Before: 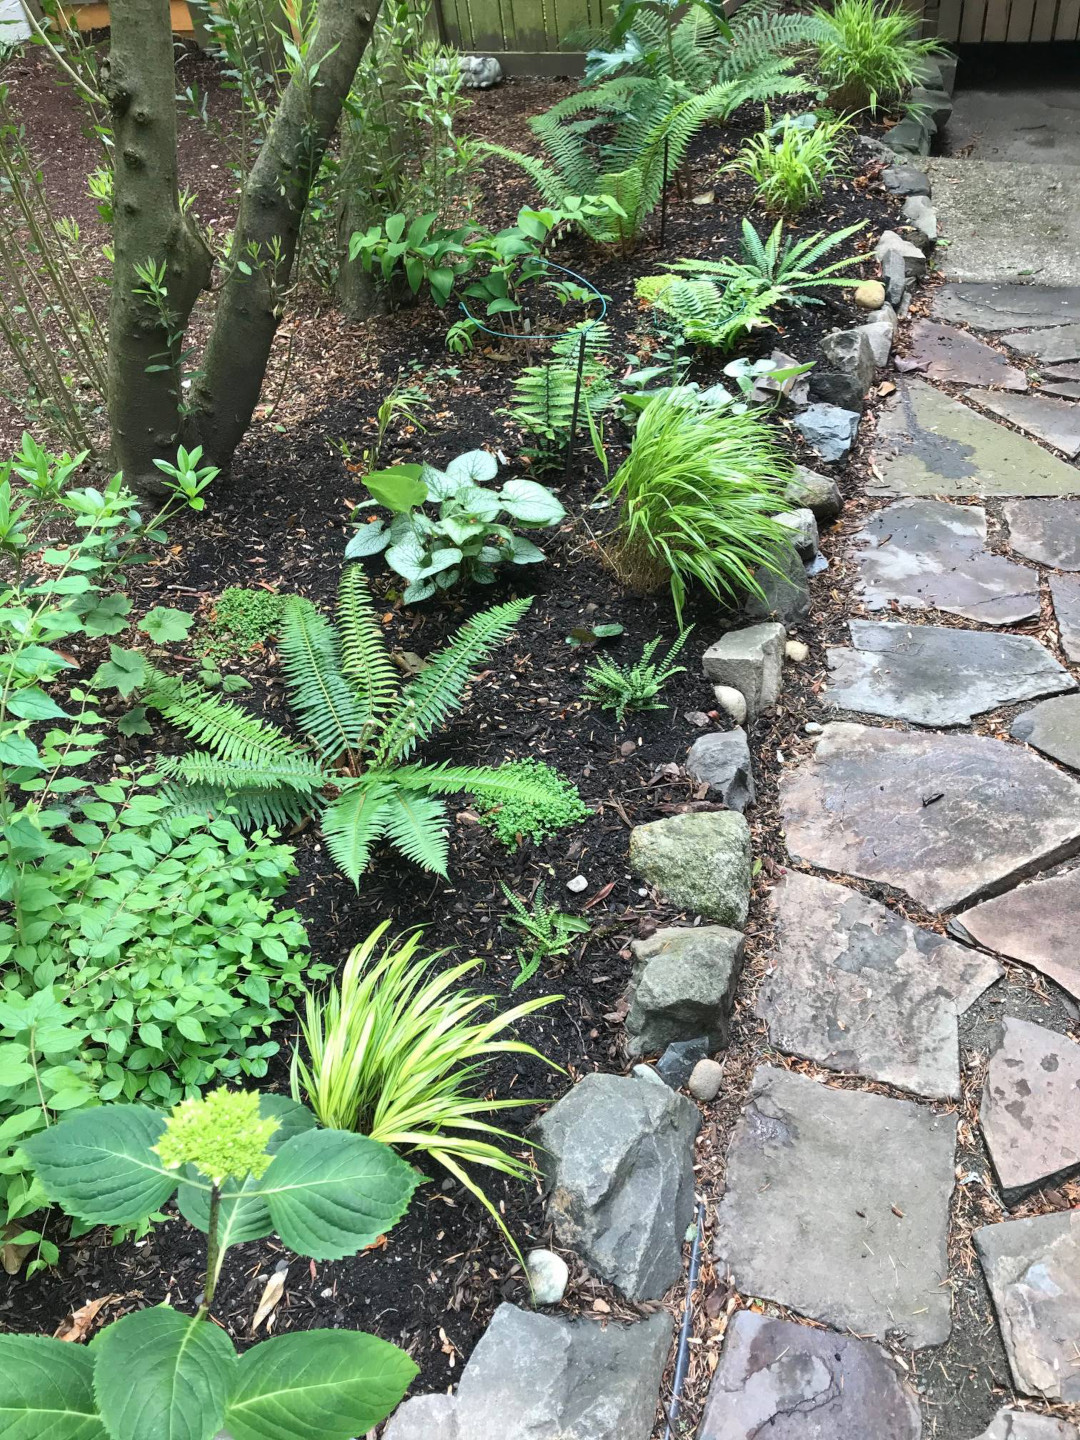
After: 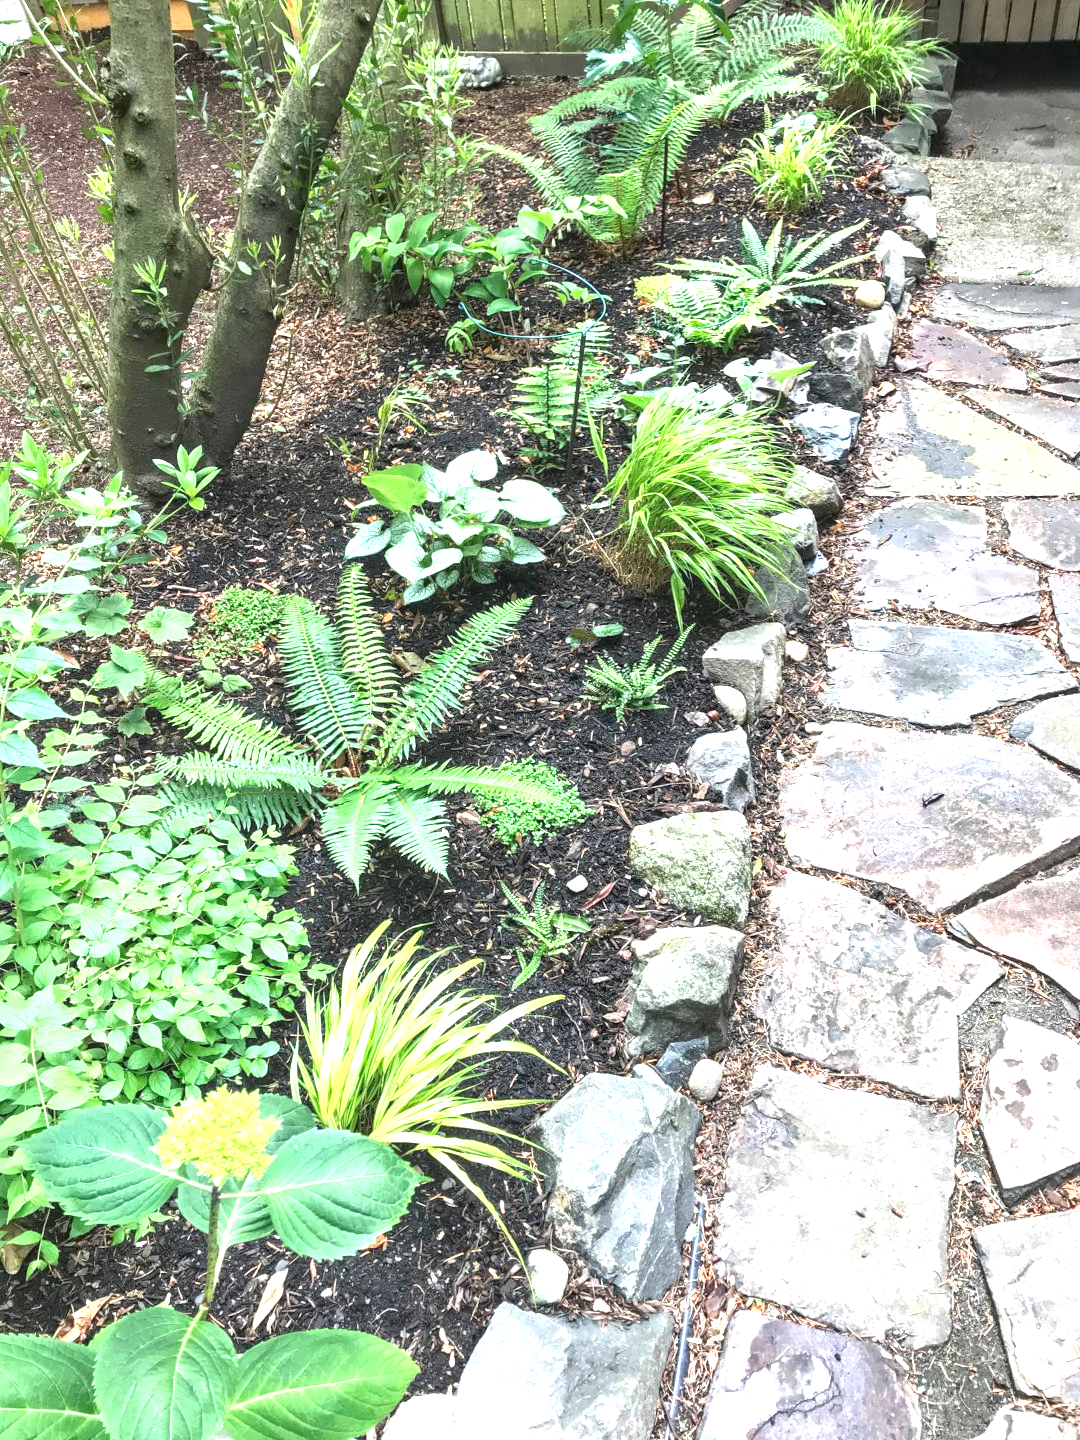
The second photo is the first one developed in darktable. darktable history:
local contrast: on, module defaults
exposure: black level correction 0, exposure 1.105 EV, compensate exposure bias true, compensate highlight preservation false
